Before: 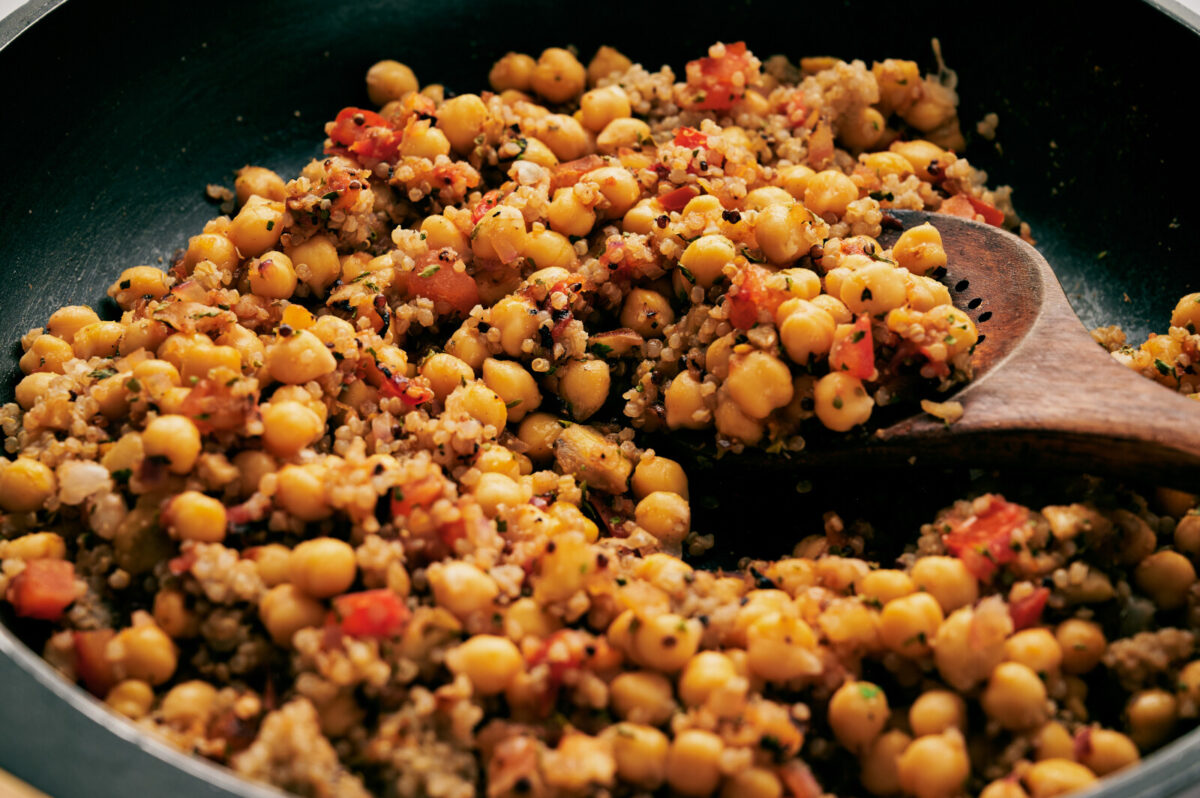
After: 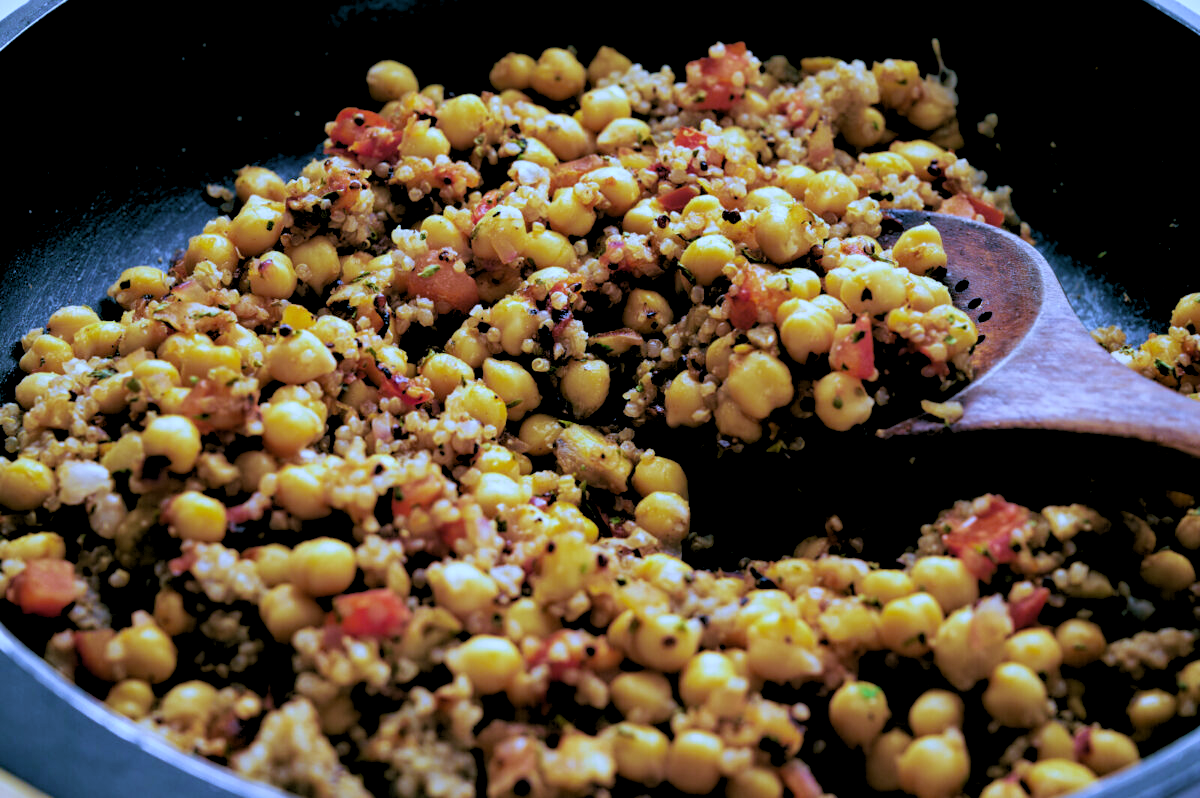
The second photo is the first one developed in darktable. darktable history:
tone equalizer: on, module defaults
velvia: strength 36.57%
rgb levels: levels [[0.013, 0.434, 0.89], [0, 0.5, 1], [0, 0.5, 1]]
white balance: red 0.766, blue 1.537
